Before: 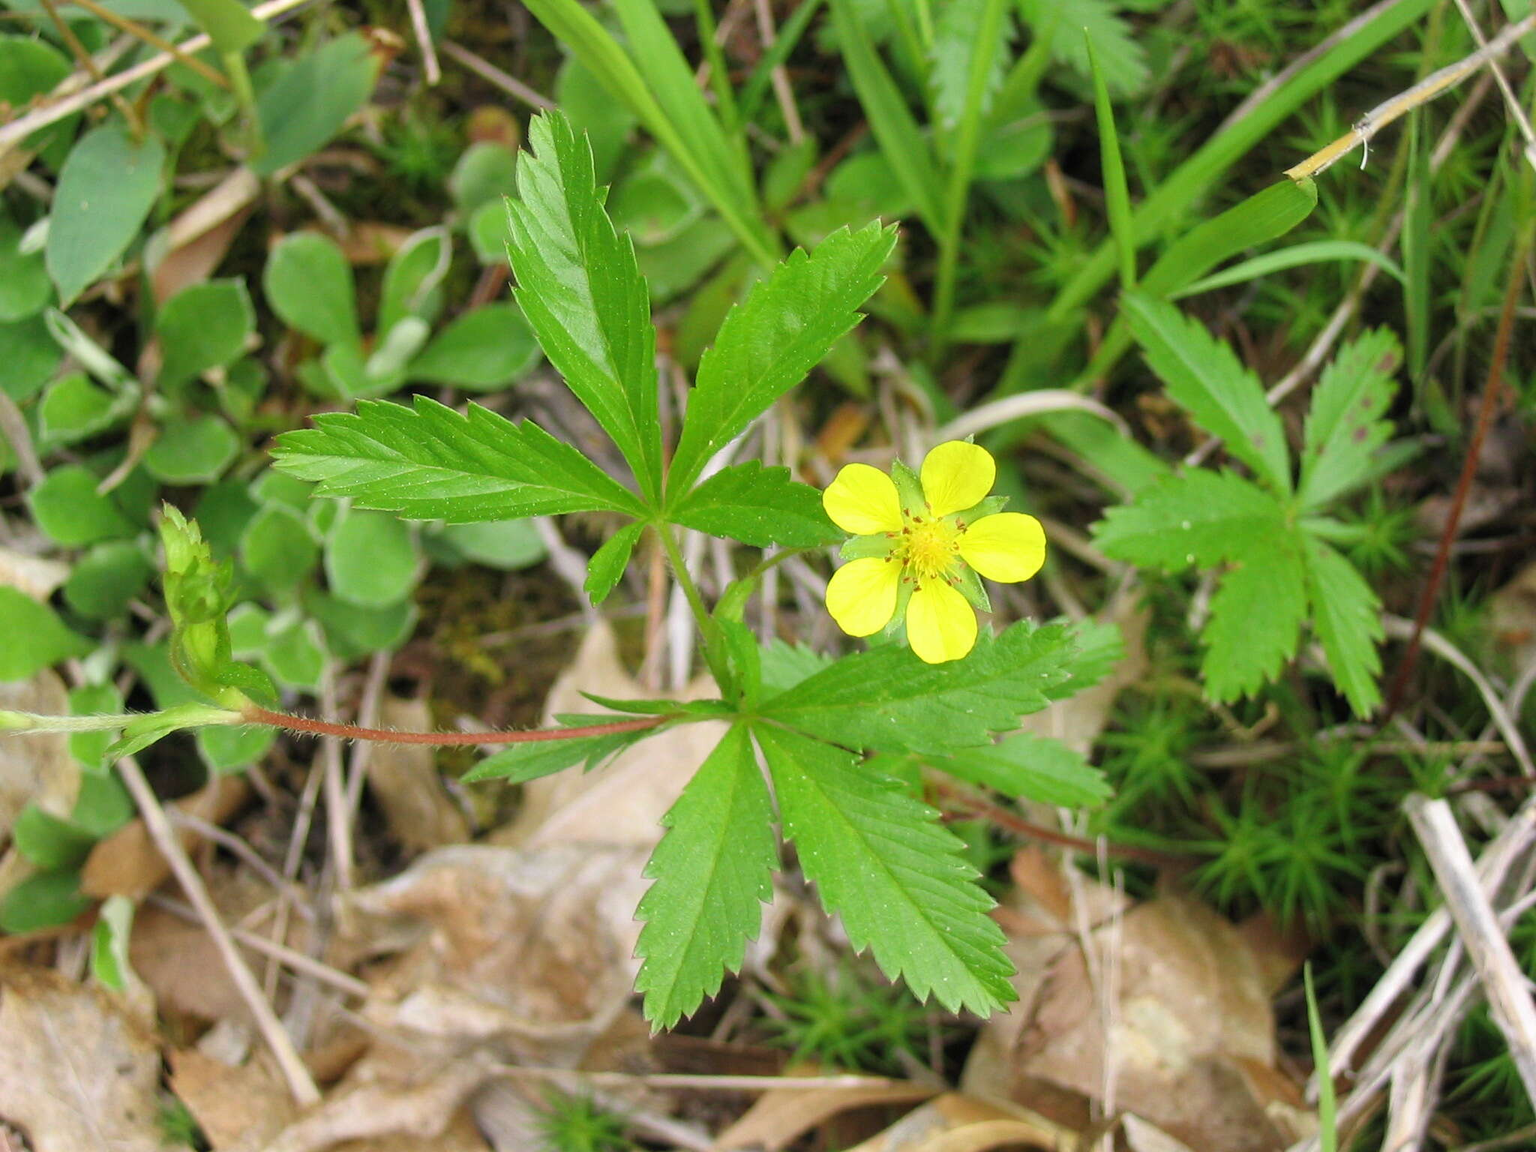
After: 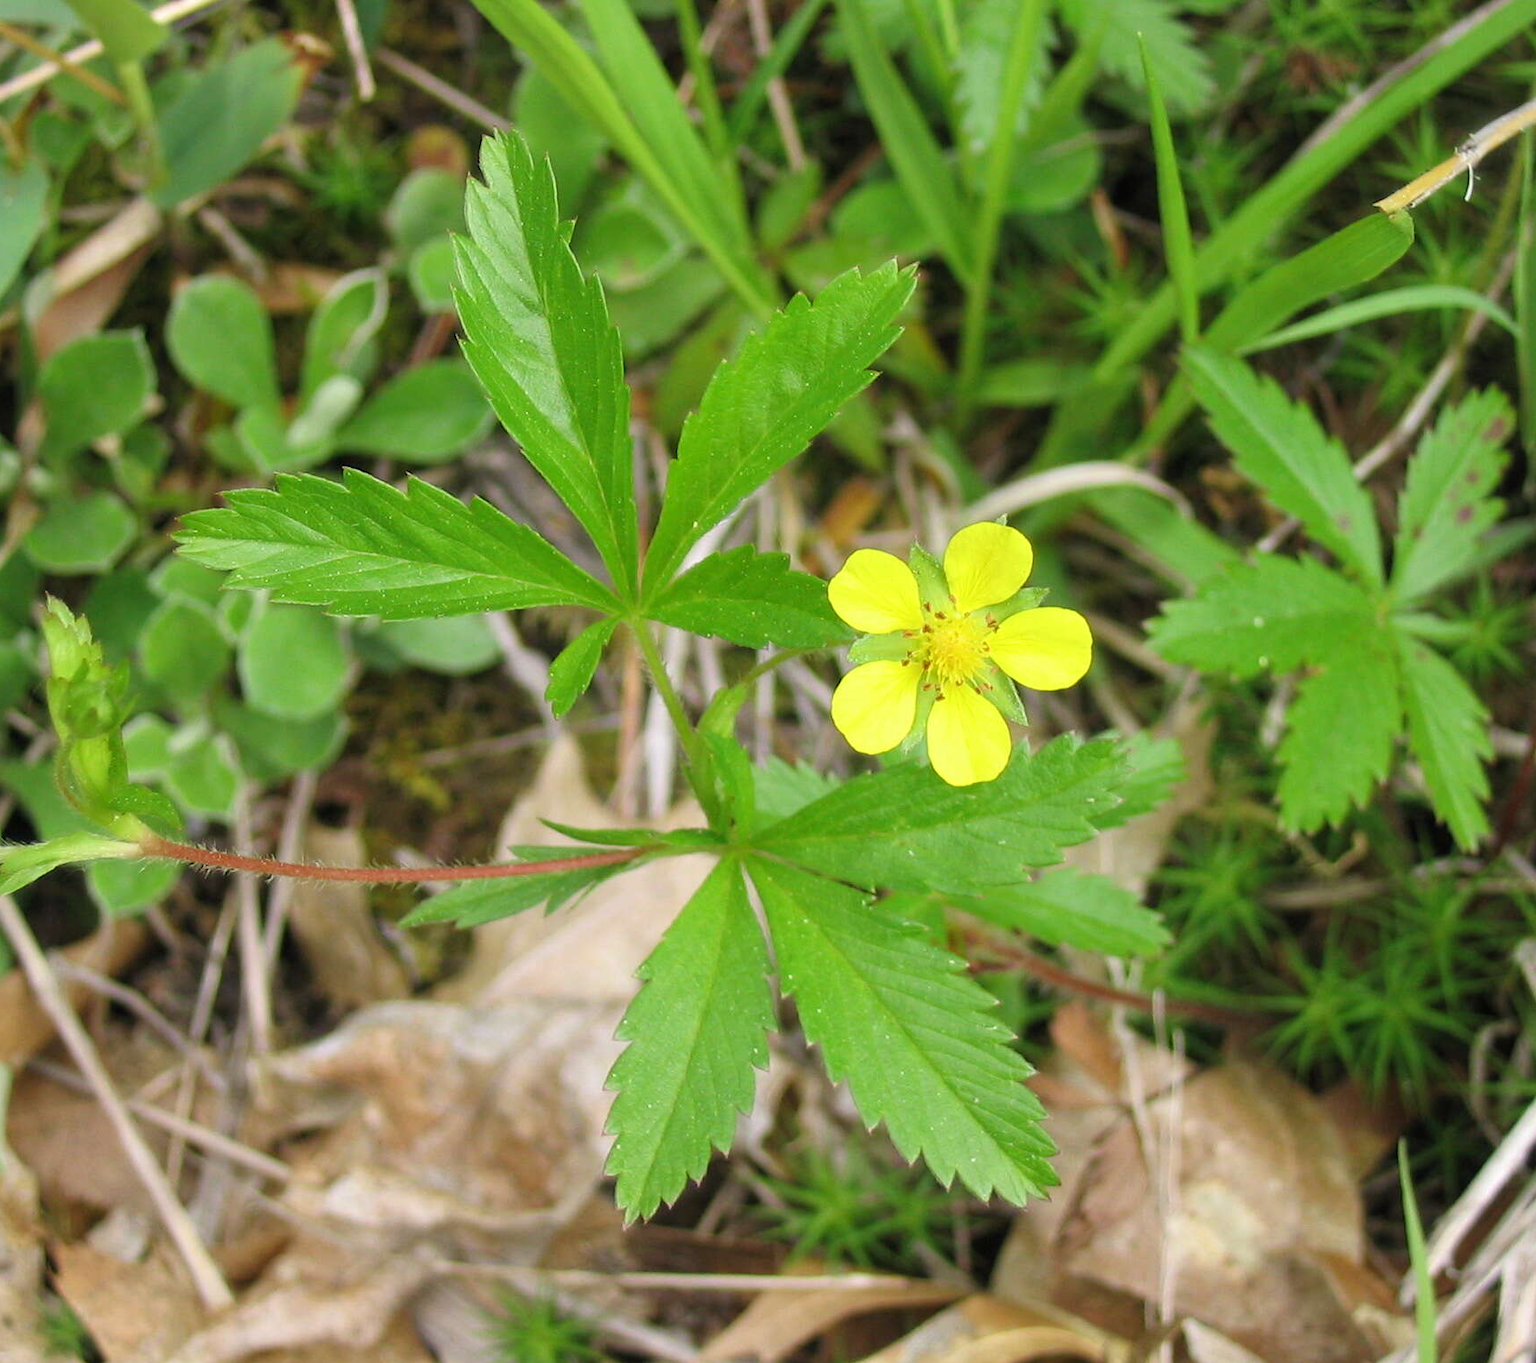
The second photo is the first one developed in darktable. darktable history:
crop: left 8.082%, right 7.475%
